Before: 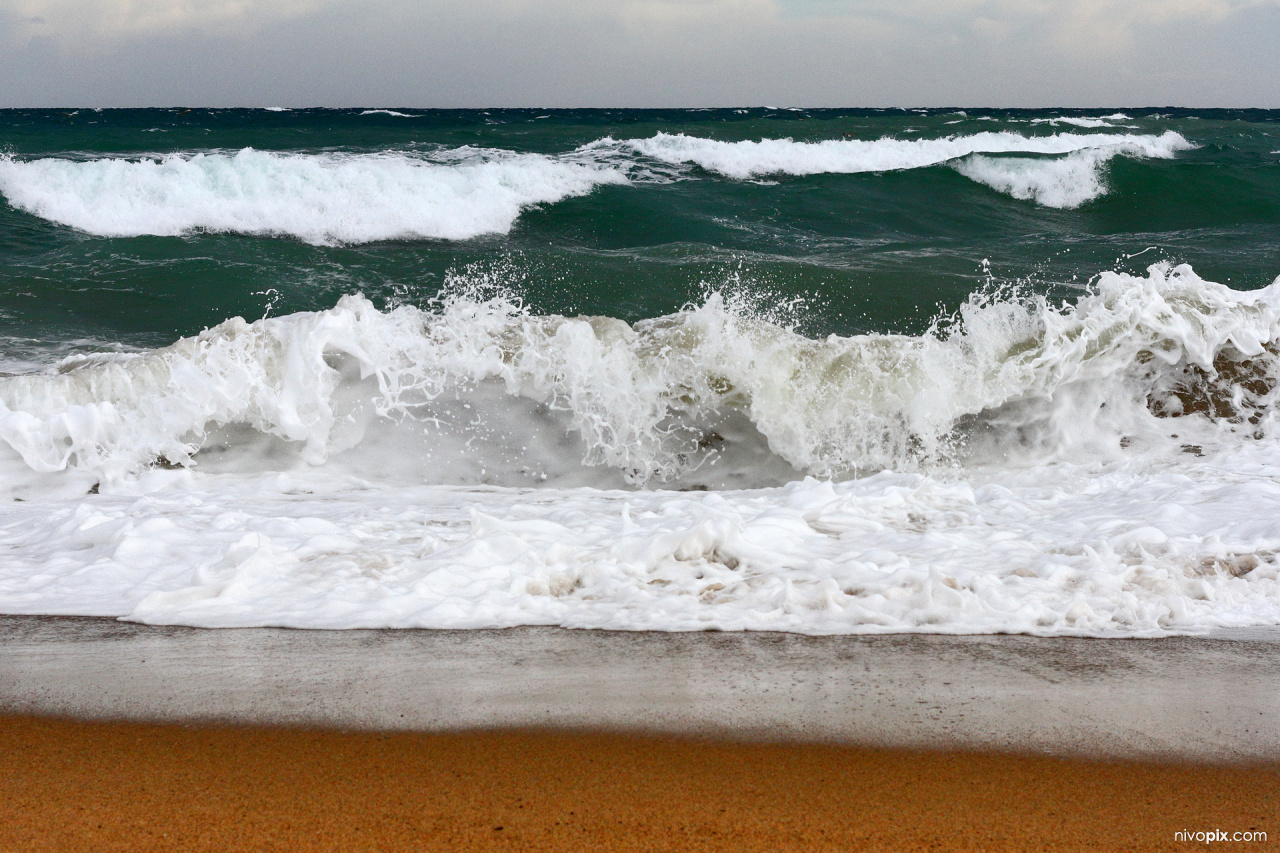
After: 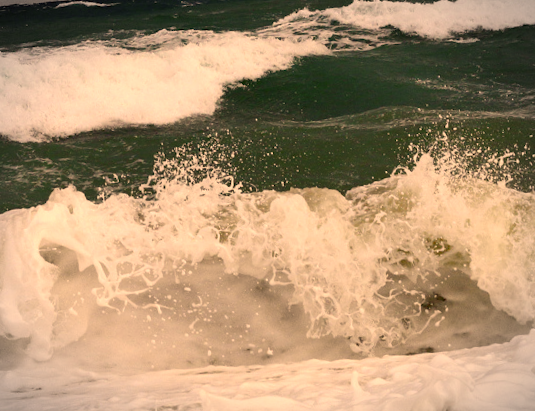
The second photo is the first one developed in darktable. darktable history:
vignetting: fall-off start 87%, automatic ratio true
color correction: highlights a* 17.94, highlights b* 35.39, shadows a* 1.48, shadows b* 6.42, saturation 1.01
rotate and perspective: rotation -5°, crop left 0.05, crop right 0.952, crop top 0.11, crop bottom 0.89
crop: left 20.248%, top 10.86%, right 35.675%, bottom 34.321%
